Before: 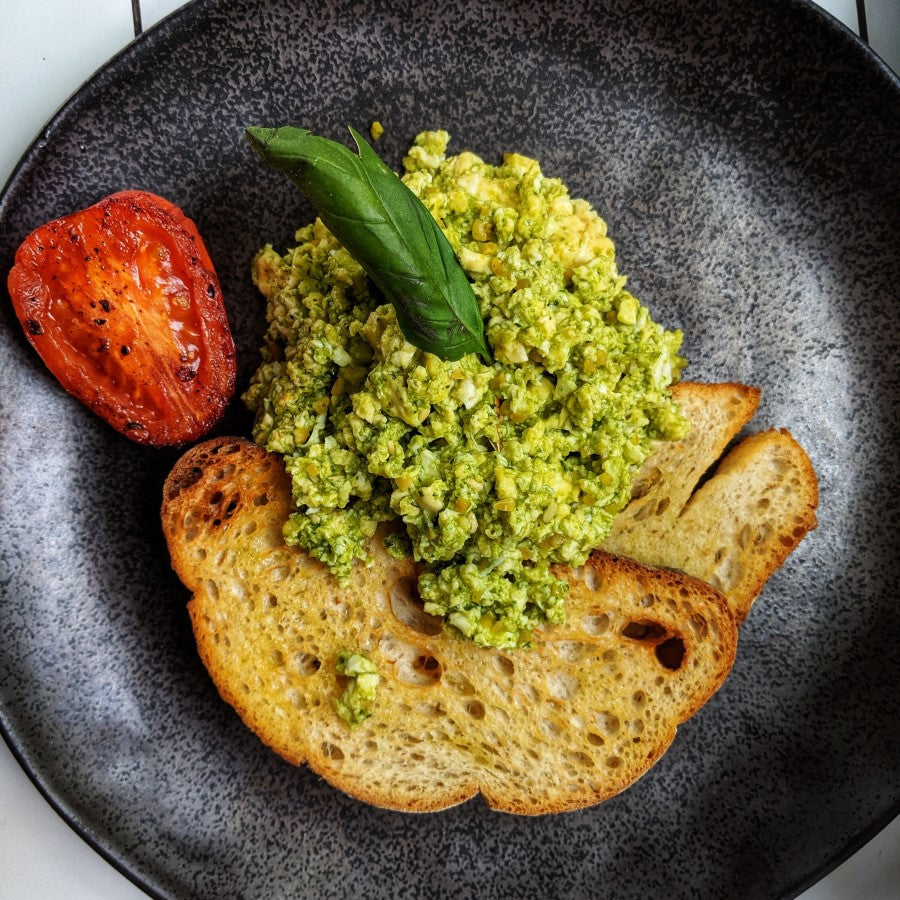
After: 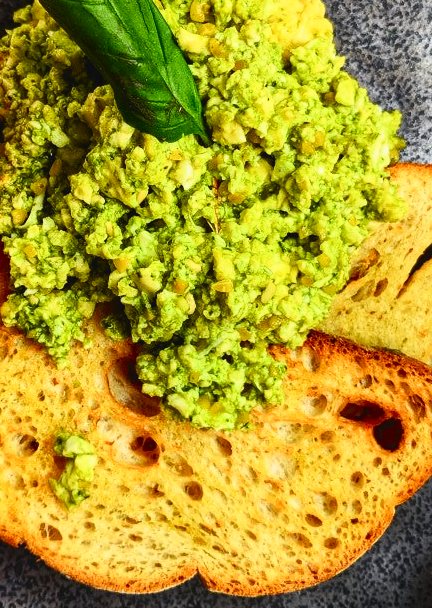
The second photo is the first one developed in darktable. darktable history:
contrast brightness saturation: contrast -0.103, brightness 0.041, saturation 0.083
crop: left 31.386%, top 24.408%, right 20.452%, bottom 6.437%
tone curve: curves: ch0 [(0, 0) (0.187, 0.12) (0.384, 0.363) (0.577, 0.681) (0.735, 0.881) (0.864, 0.959) (1, 0.987)]; ch1 [(0, 0) (0.402, 0.36) (0.476, 0.466) (0.501, 0.501) (0.518, 0.514) (0.564, 0.614) (0.614, 0.664) (0.741, 0.829) (1, 1)]; ch2 [(0, 0) (0.429, 0.387) (0.483, 0.481) (0.503, 0.501) (0.522, 0.533) (0.564, 0.605) (0.615, 0.697) (0.702, 0.774) (1, 0.895)], color space Lab, independent channels, preserve colors none
